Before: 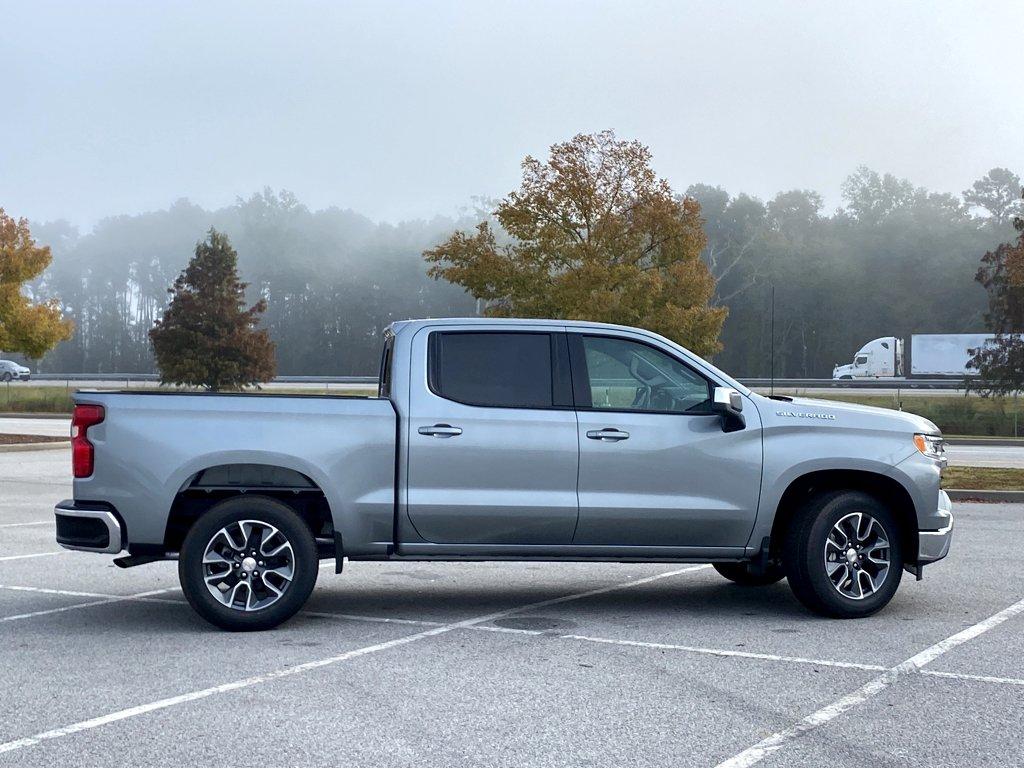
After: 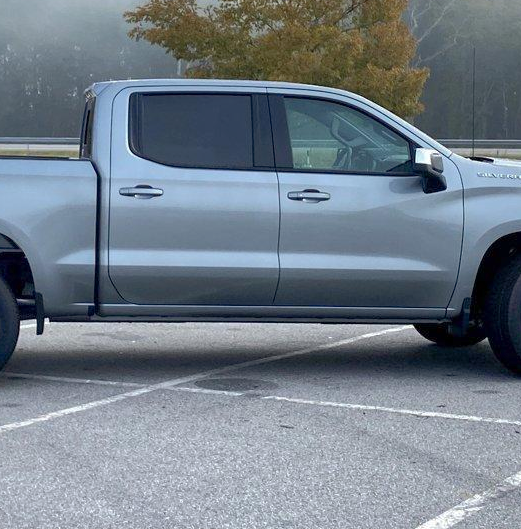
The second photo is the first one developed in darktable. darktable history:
crop and rotate: left 29.237%, top 31.152%, right 19.807%
color correction: saturation 0.98
shadows and highlights: on, module defaults
